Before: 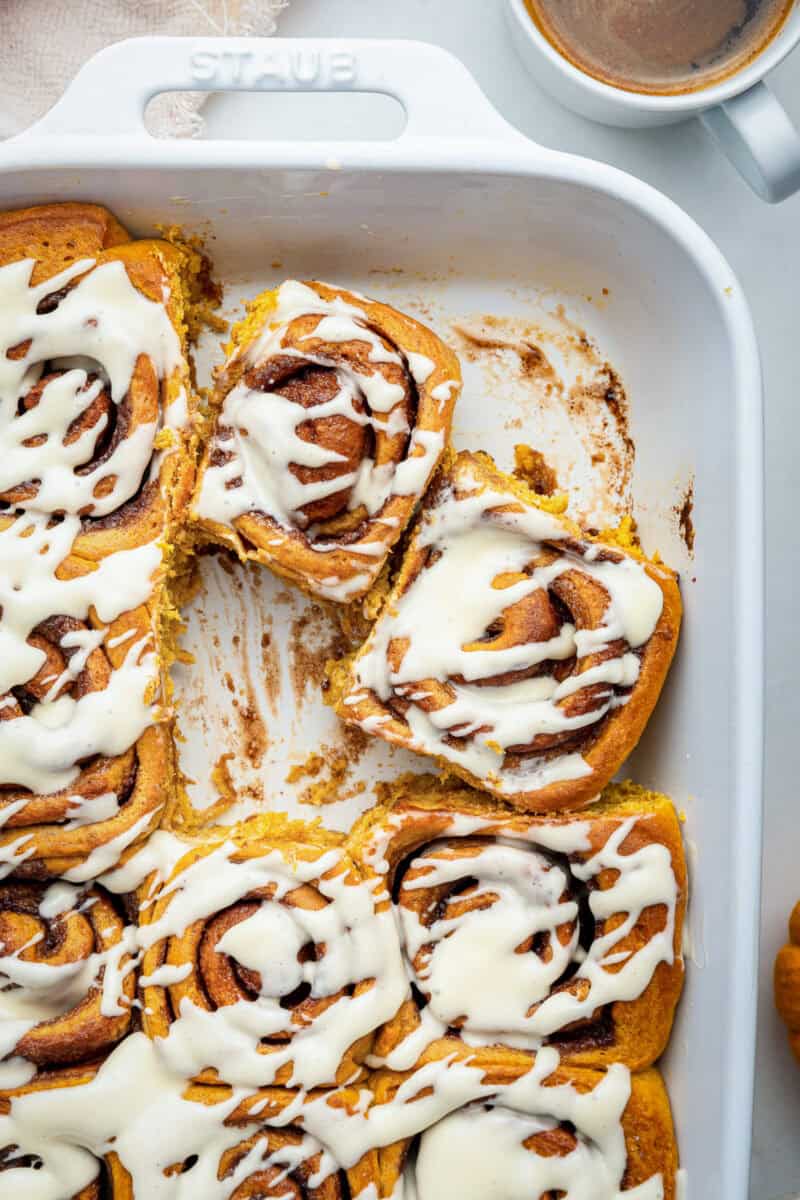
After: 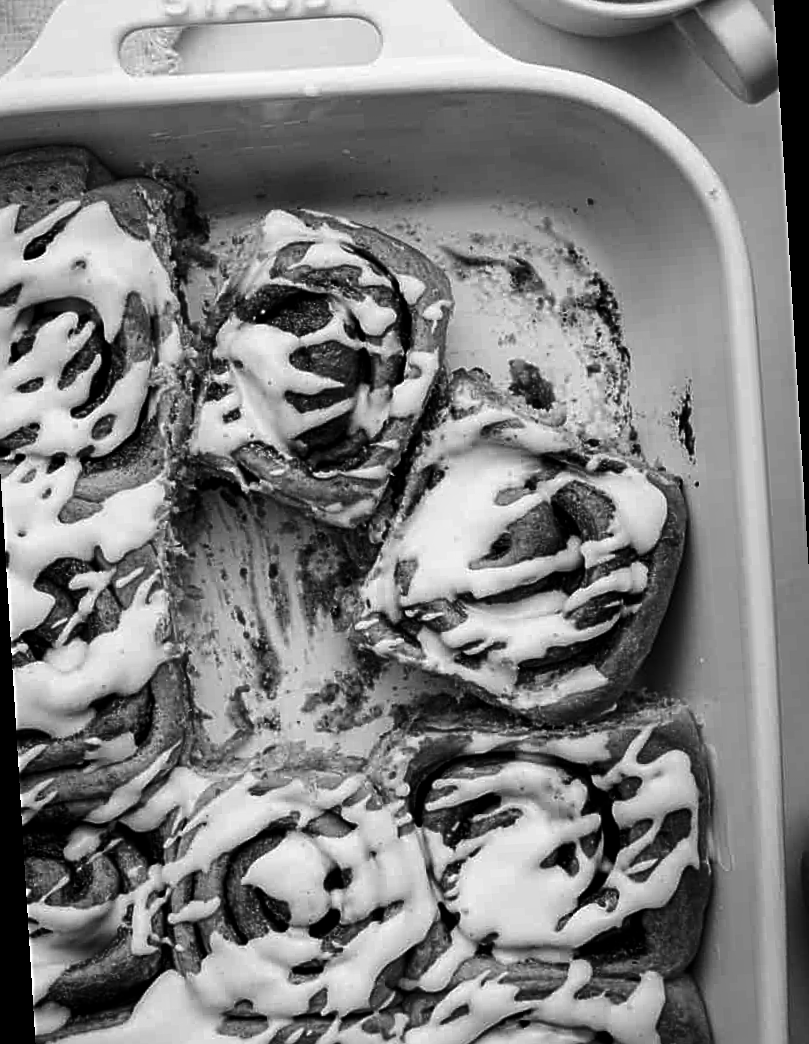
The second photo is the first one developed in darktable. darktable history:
rotate and perspective: rotation -3.52°, crop left 0.036, crop right 0.964, crop top 0.081, crop bottom 0.919
monochrome: size 1
contrast brightness saturation: contrast 0.09, brightness -0.59, saturation 0.17
sharpen: on, module defaults
